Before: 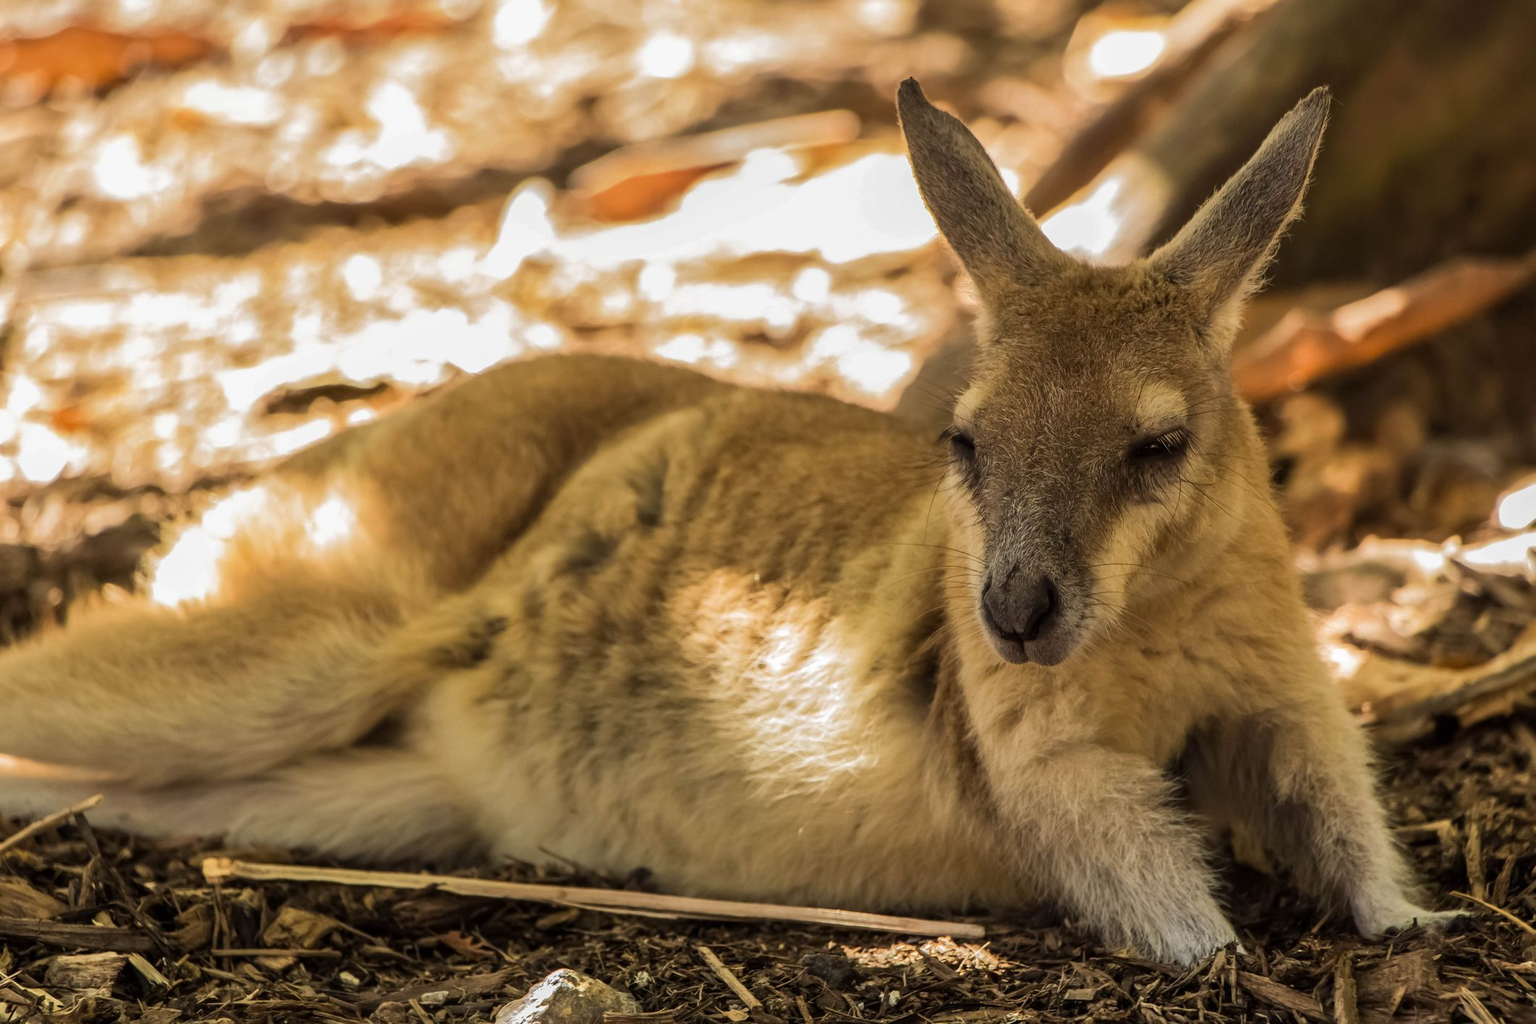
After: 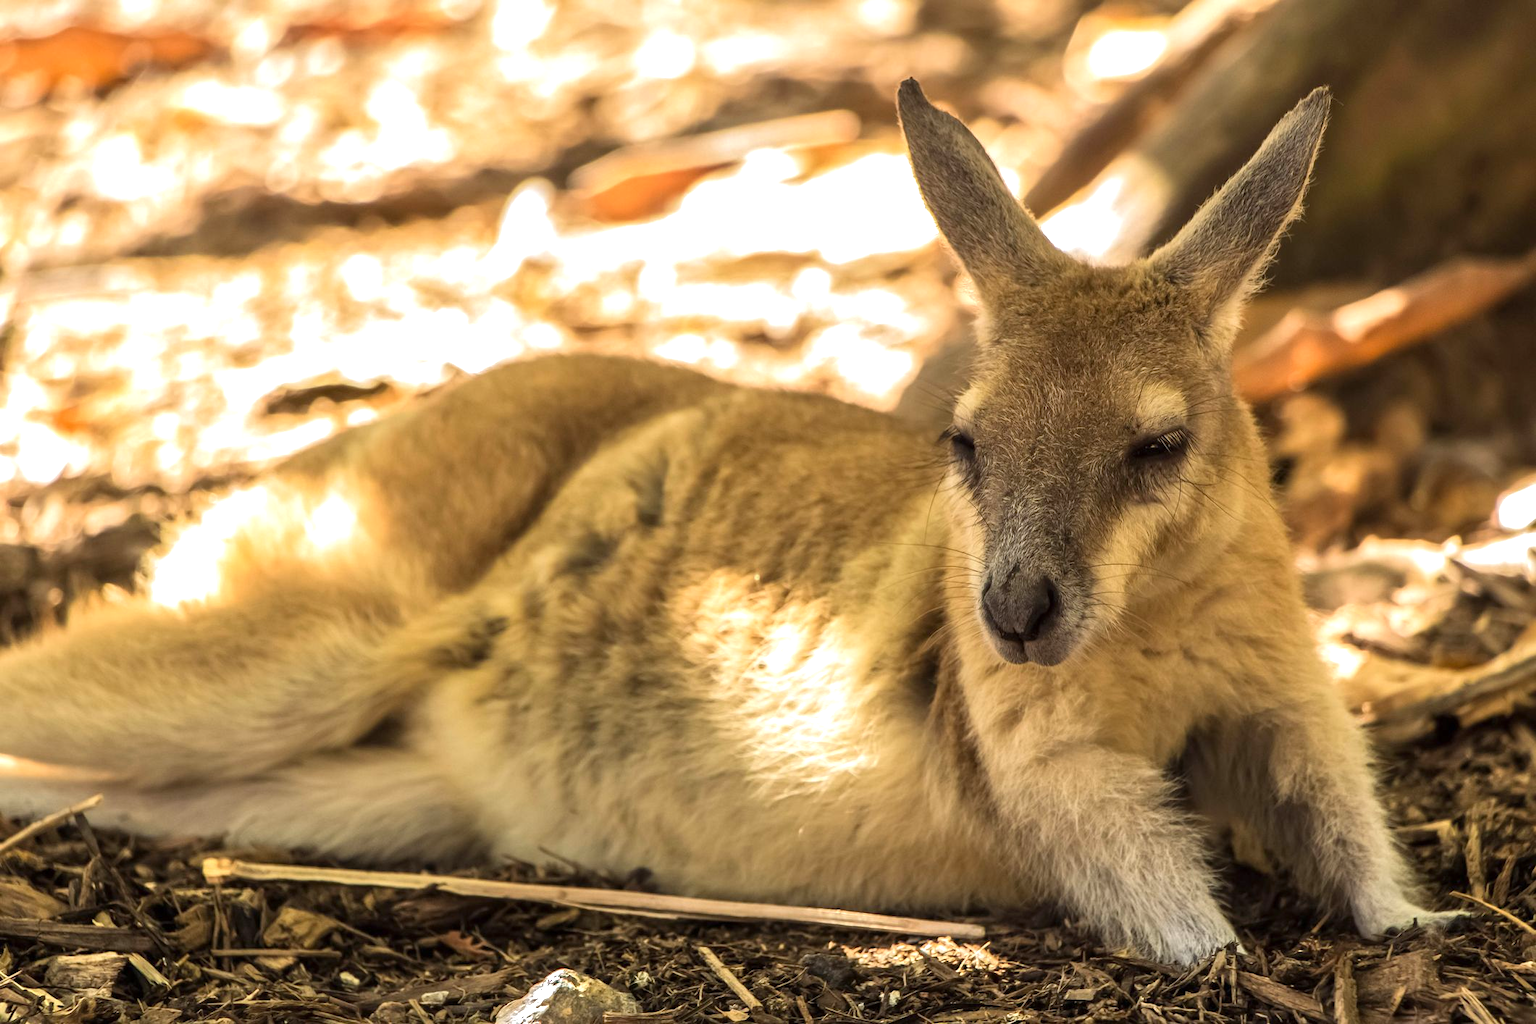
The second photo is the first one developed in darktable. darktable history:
exposure: exposure 0.657 EV, compensate highlight preservation false
white balance: emerald 1
